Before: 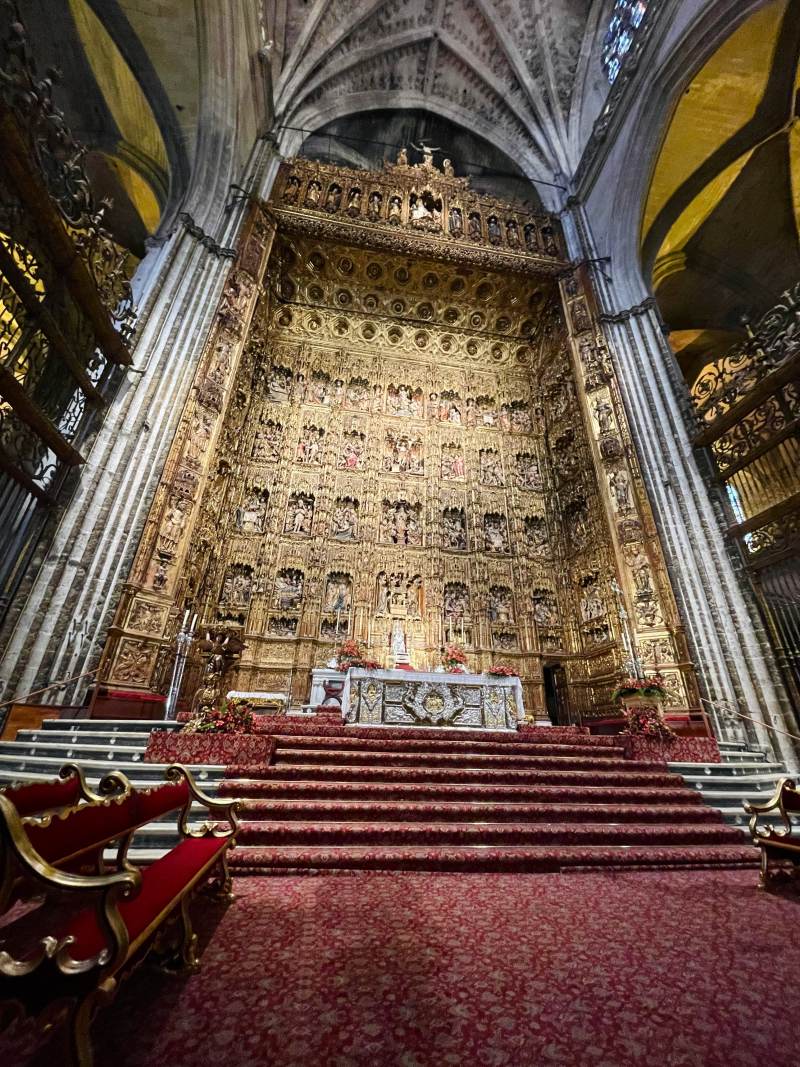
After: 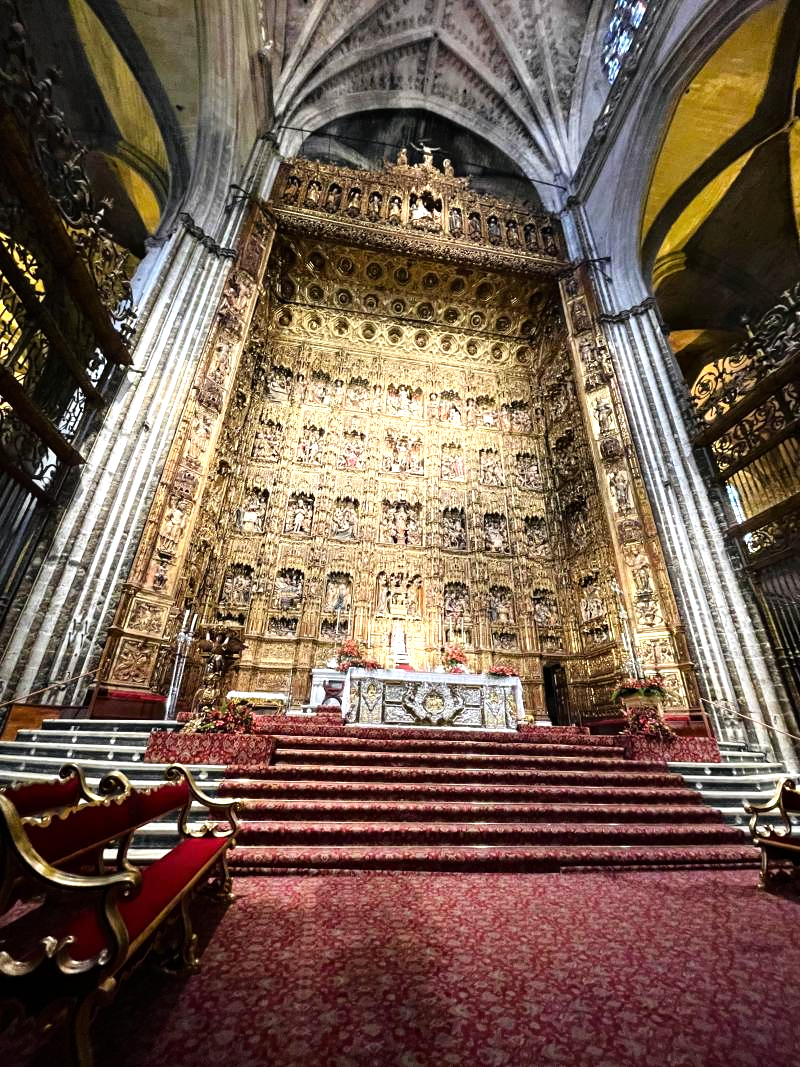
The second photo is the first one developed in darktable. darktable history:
tone equalizer: -8 EV -0.715 EV, -7 EV -0.736 EV, -6 EV -0.6 EV, -5 EV -0.411 EV, -3 EV 0.368 EV, -2 EV 0.6 EV, -1 EV 0.687 EV, +0 EV 0.749 EV
